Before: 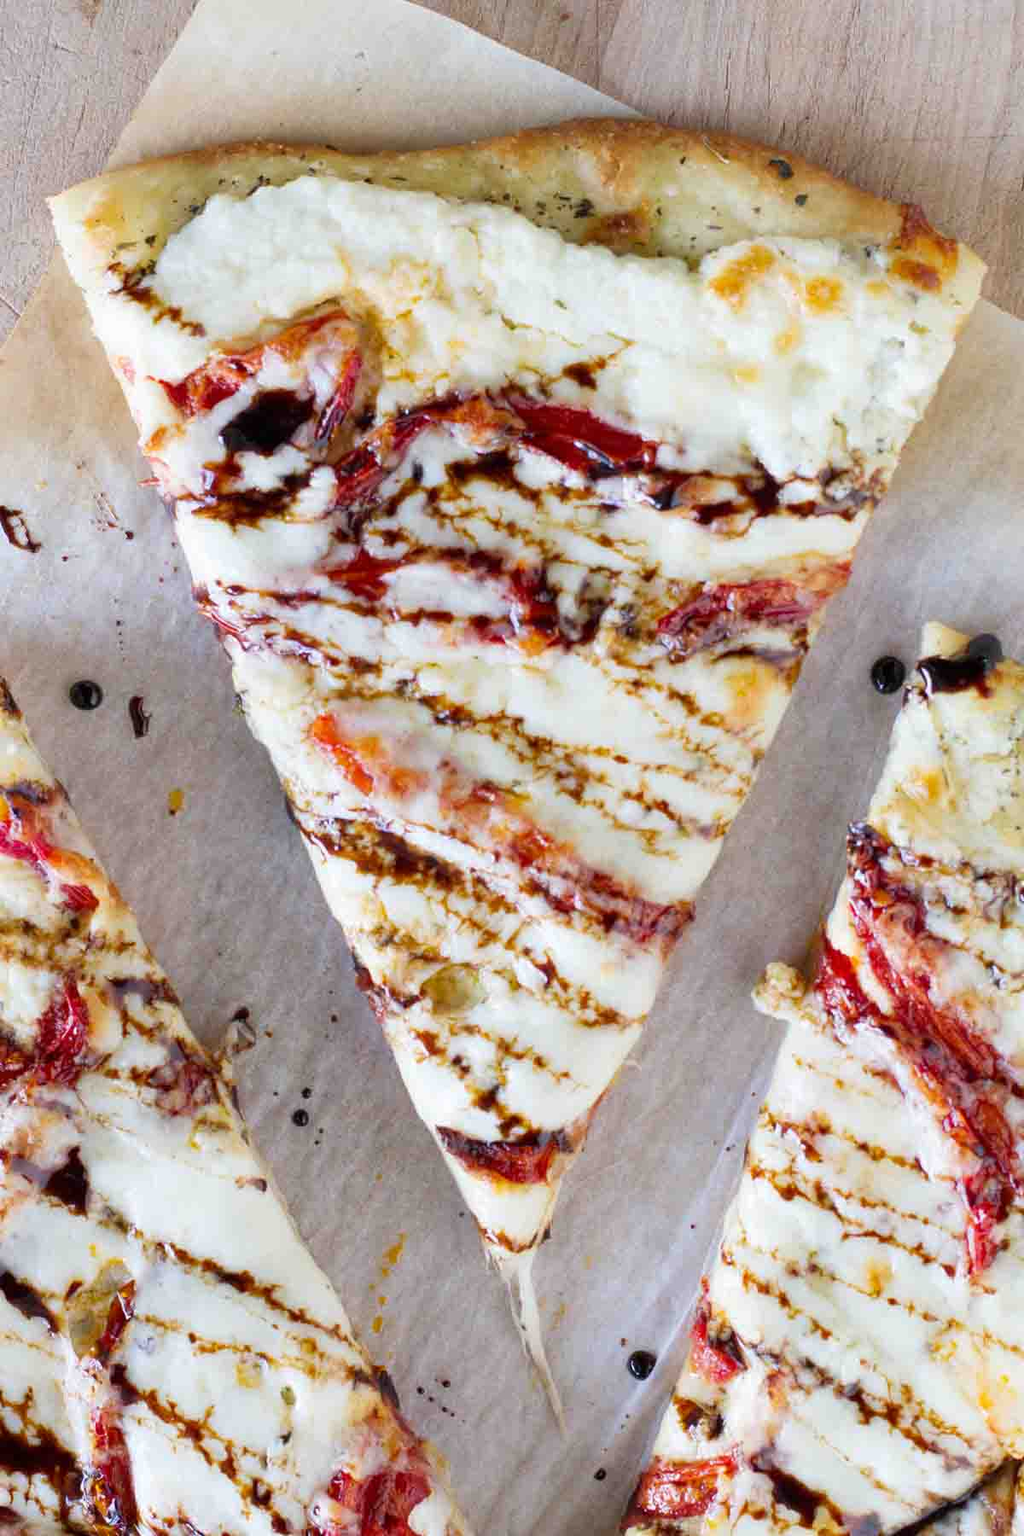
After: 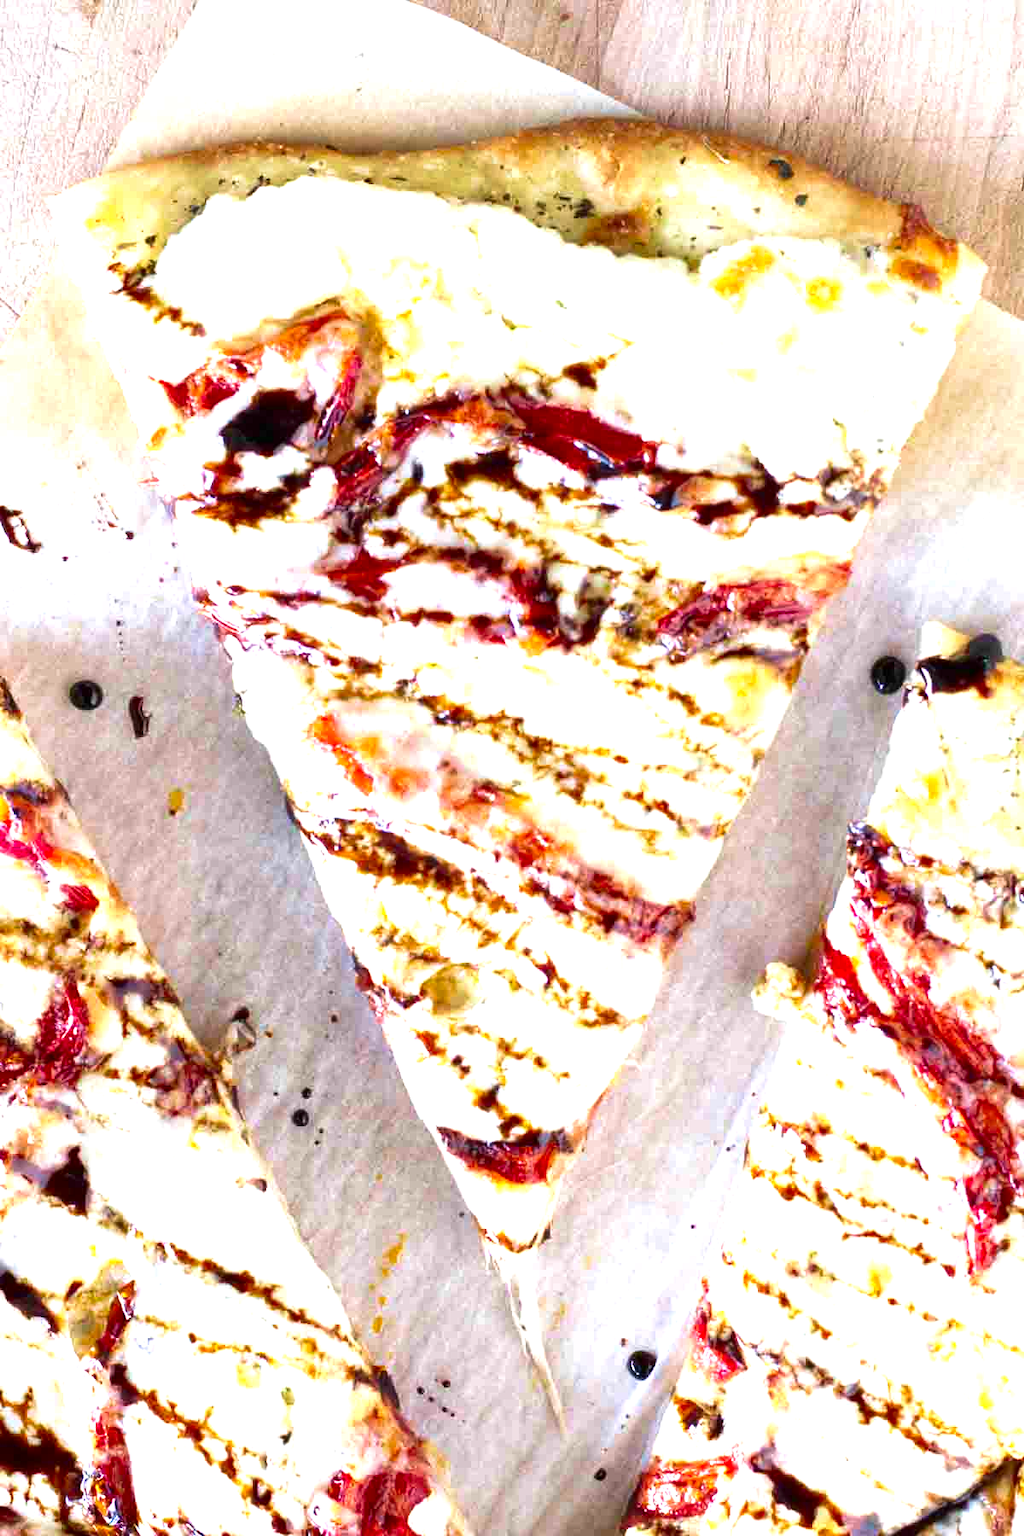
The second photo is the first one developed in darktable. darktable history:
exposure: black level correction 0, exposure 1.125 EV, compensate highlight preservation false
contrast brightness saturation: contrast 0.066, brightness -0.132, saturation 0.062
velvia: on, module defaults
